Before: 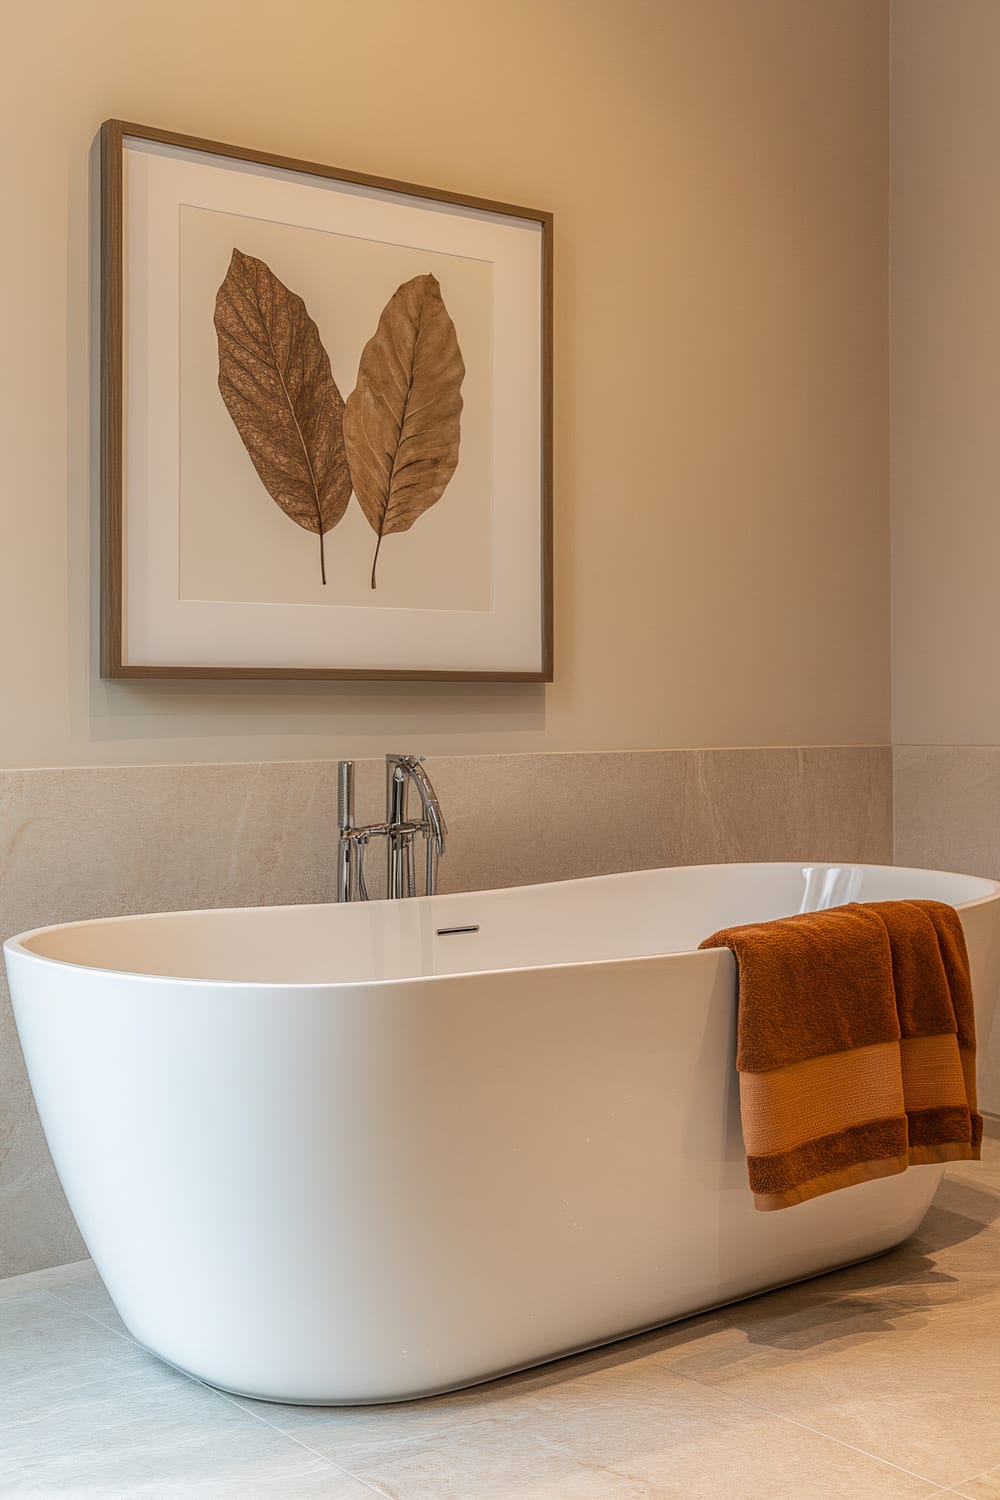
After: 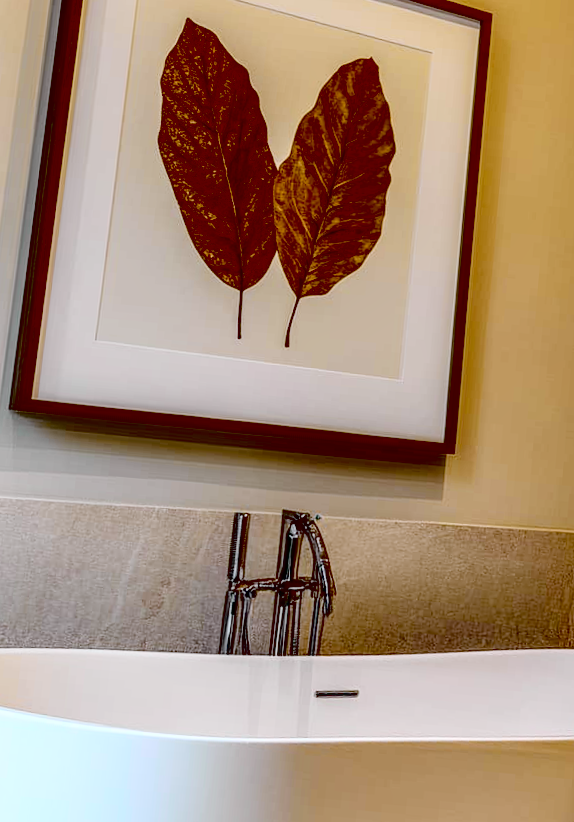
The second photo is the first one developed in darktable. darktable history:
rotate and perspective: rotation 0.215°, lens shift (vertical) -0.139, crop left 0.069, crop right 0.939, crop top 0.002, crop bottom 0.996
exposure: black level correction 0.1, exposure -0.092 EV, compensate highlight preservation false
local contrast: on, module defaults
tone curve: curves: ch0 [(0, 0.022) (0.177, 0.086) (0.392, 0.438) (0.704, 0.844) (0.858, 0.938) (1, 0.981)]; ch1 [(0, 0) (0.402, 0.36) (0.476, 0.456) (0.498, 0.497) (0.518, 0.521) (0.58, 0.598) (0.619, 0.65) (0.692, 0.737) (1, 1)]; ch2 [(0, 0) (0.415, 0.438) (0.483, 0.499) (0.503, 0.503) (0.526, 0.532) (0.563, 0.604) (0.626, 0.697) (0.699, 0.753) (0.997, 0.858)], color space Lab, independent channels
crop and rotate: angle -4.99°, left 2.122%, top 6.945%, right 27.566%, bottom 30.519%
white balance: red 0.926, green 1.003, blue 1.133
